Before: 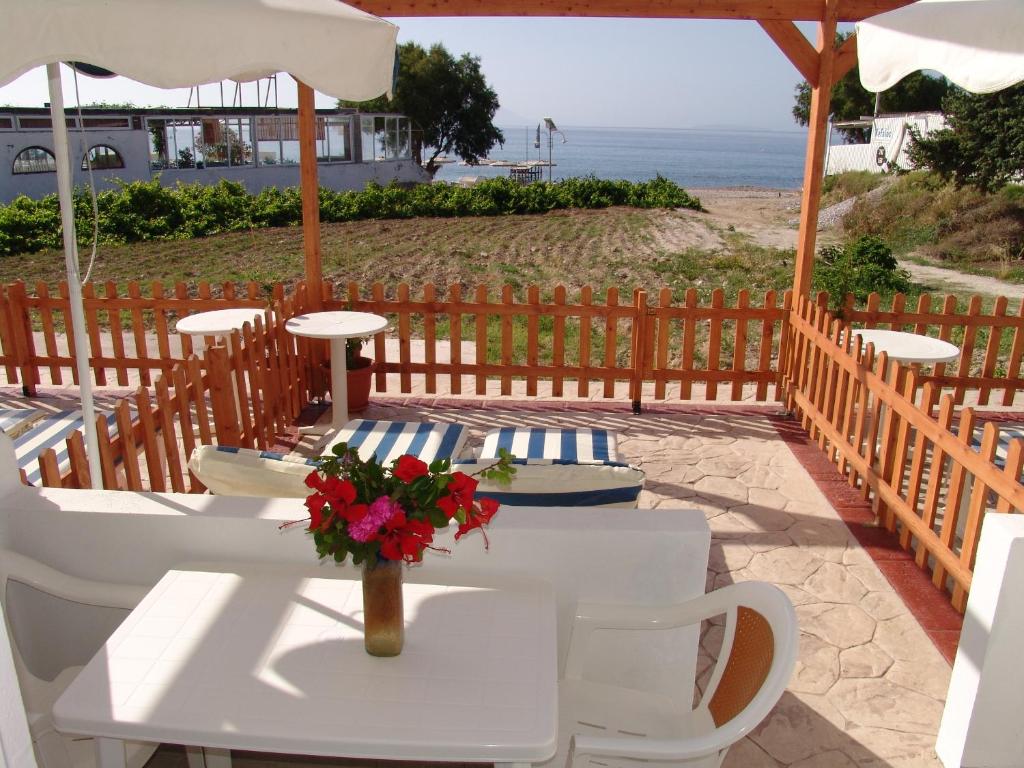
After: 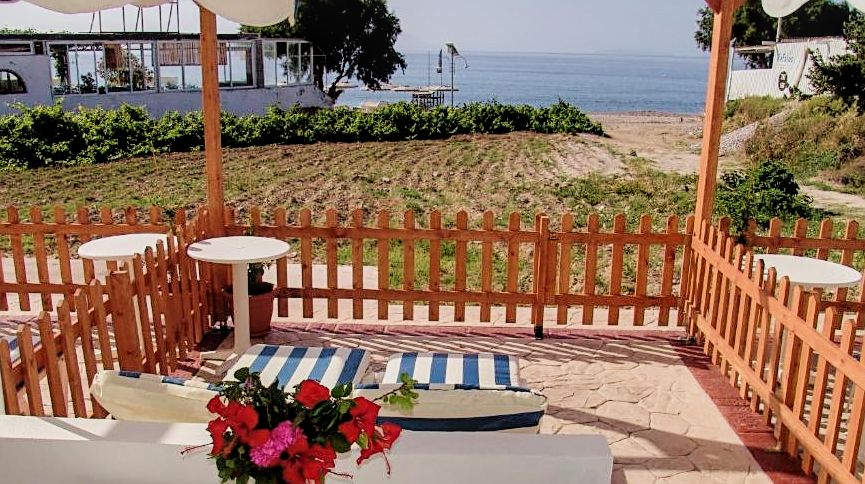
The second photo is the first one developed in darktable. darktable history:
crop and rotate: left 9.627%, top 9.775%, right 5.869%, bottom 27.2%
sharpen: on, module defaults
velvia: on, module defaults
local contrast: on, module defaults
exposure: exposure 0.455 EV, compensate highlight preservation false
shadows and highlights: soften with gaussian
filmic rgb: black relative exposure -4.32 EV, white relative exposure 4.56 EV, hardness 2.37, contrast 1.058
